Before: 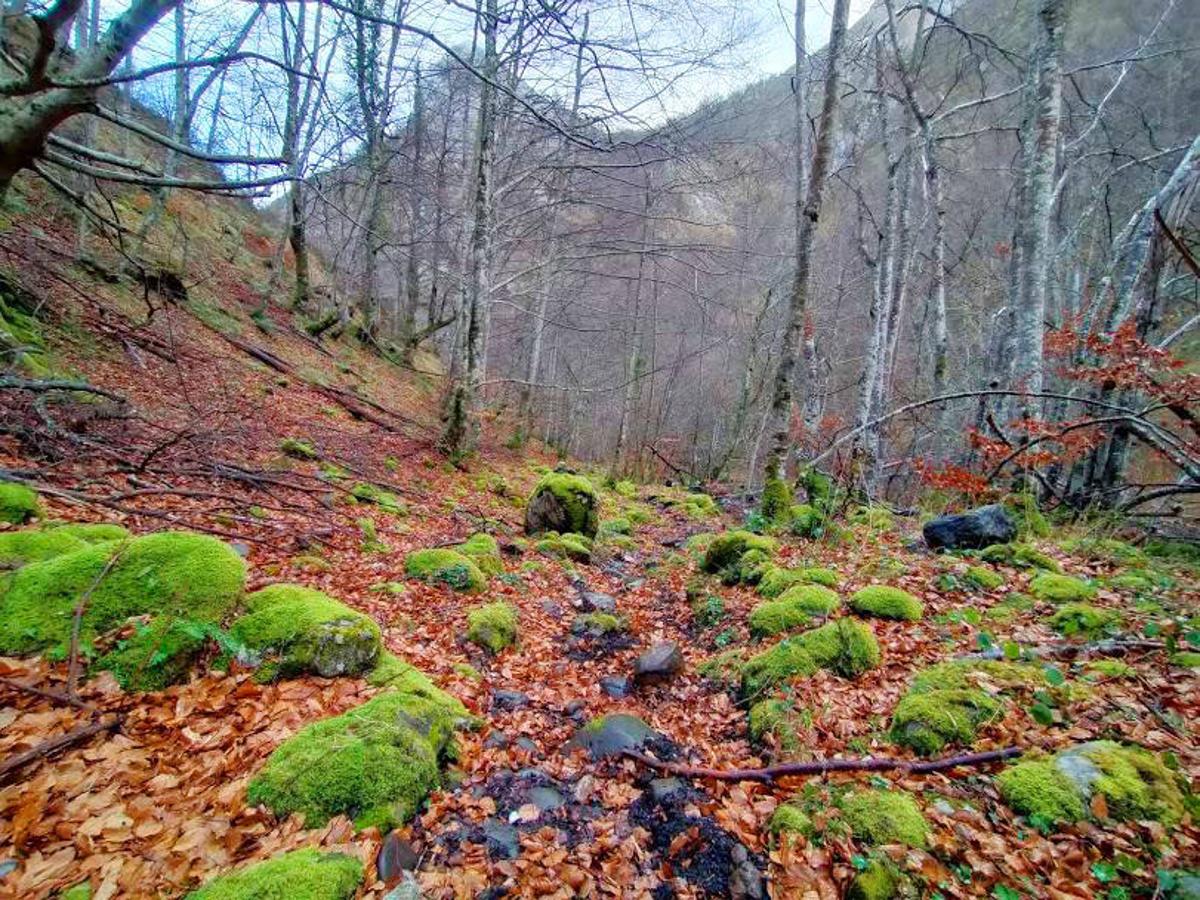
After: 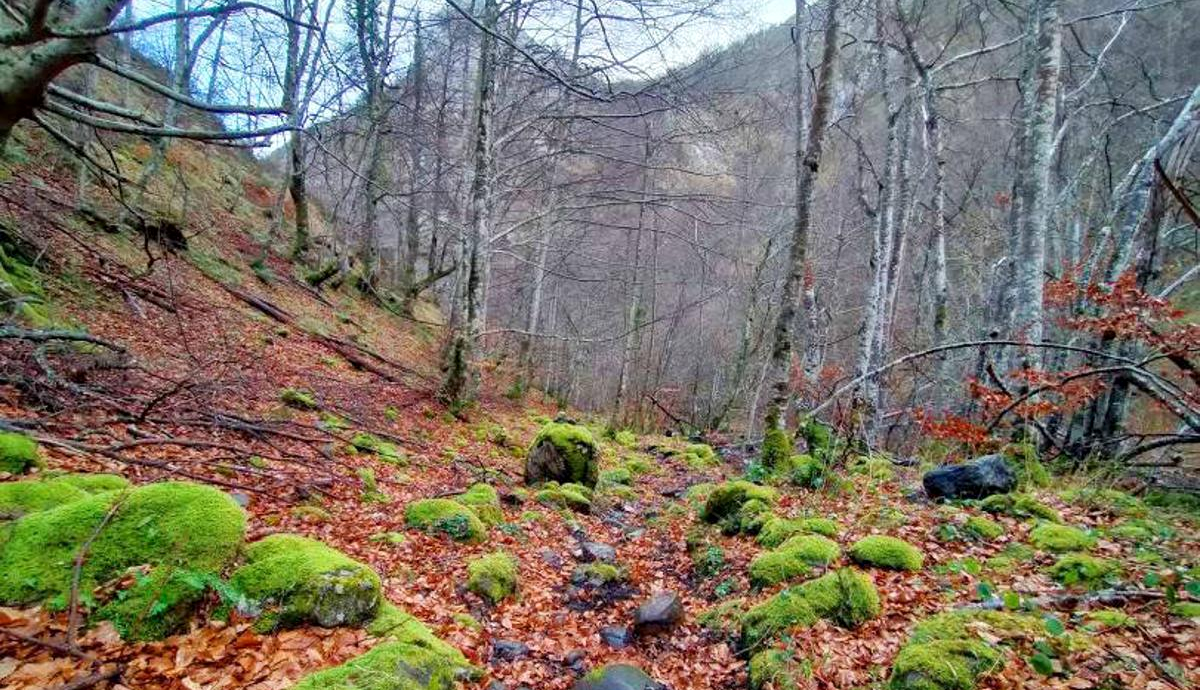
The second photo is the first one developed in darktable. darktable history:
crop: top 5.667%, bottom 17.637%
shadows and highlights: shadows 35, highlights -35, soften with gaussian
local contrast: mode bilateral grid, contrast 20, coarseness 50, detail 120%, midtone range 0.2
